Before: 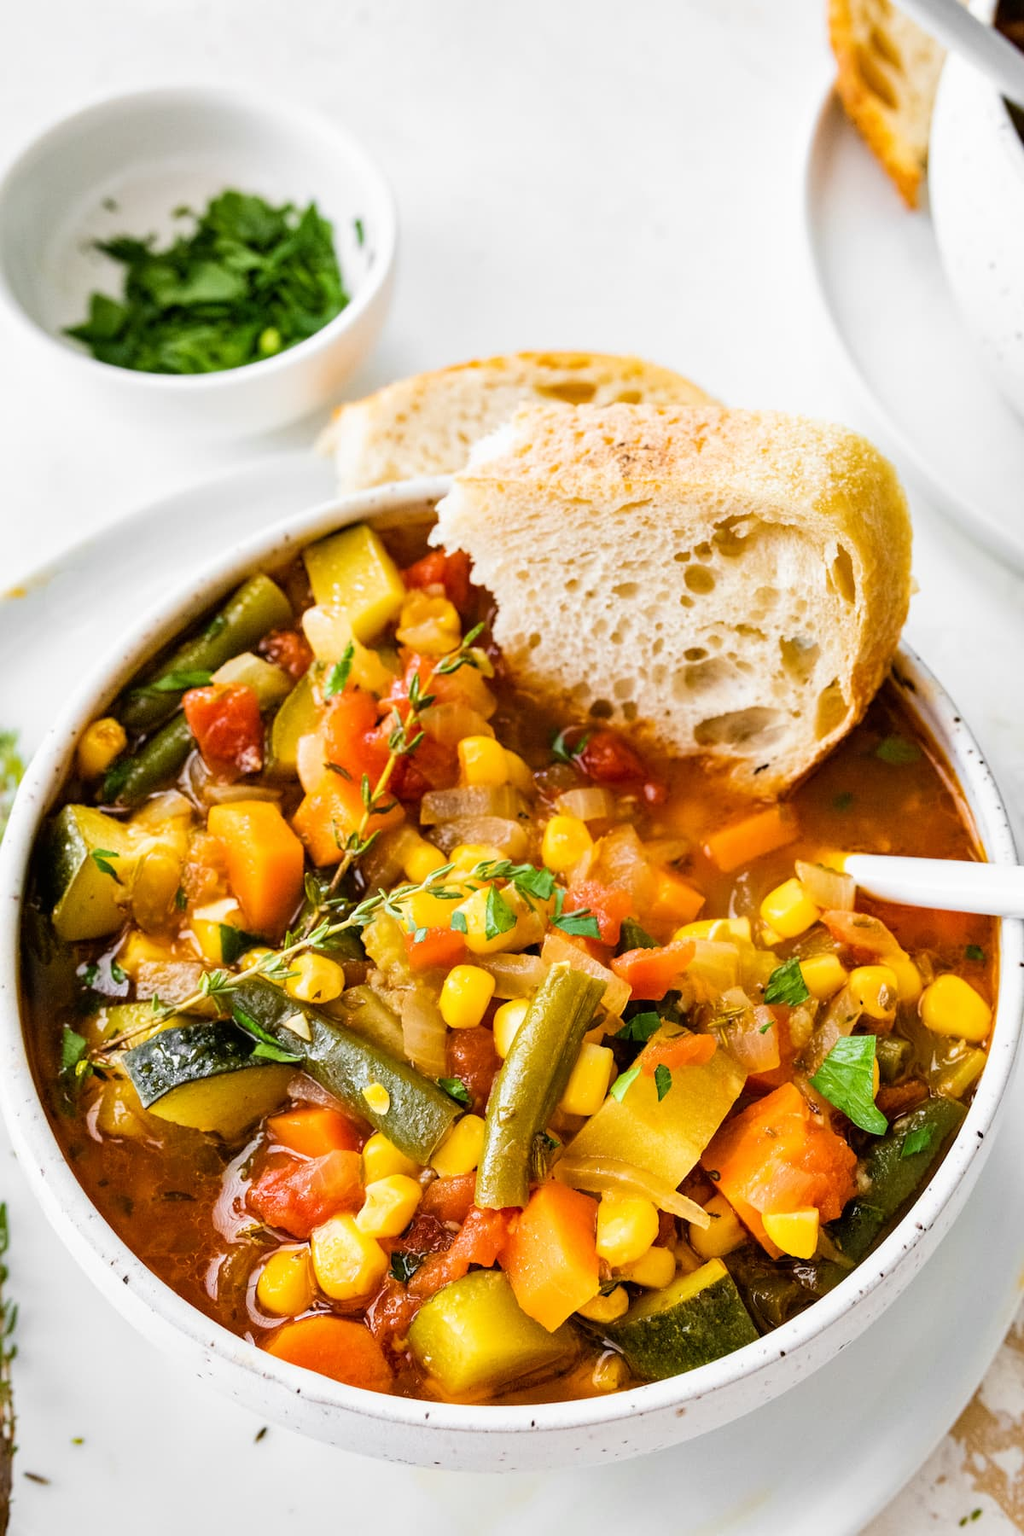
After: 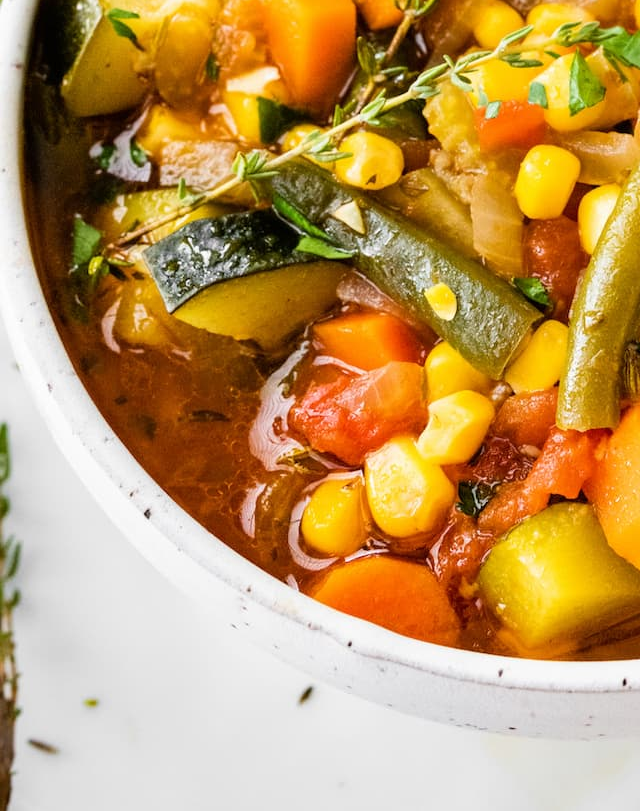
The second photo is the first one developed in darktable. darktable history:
color balance: on, module defaults
crop and rotate: top 54.778%, right 46.61%, bottom 0.159%
